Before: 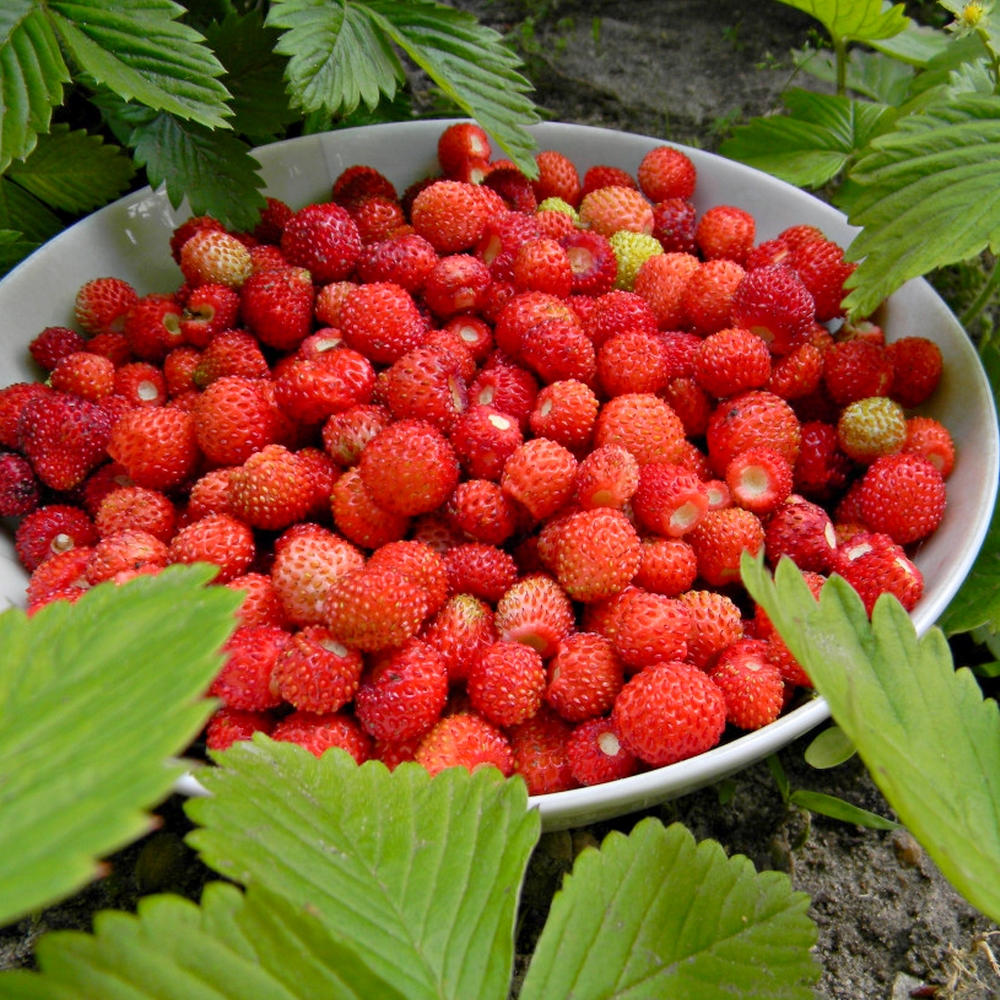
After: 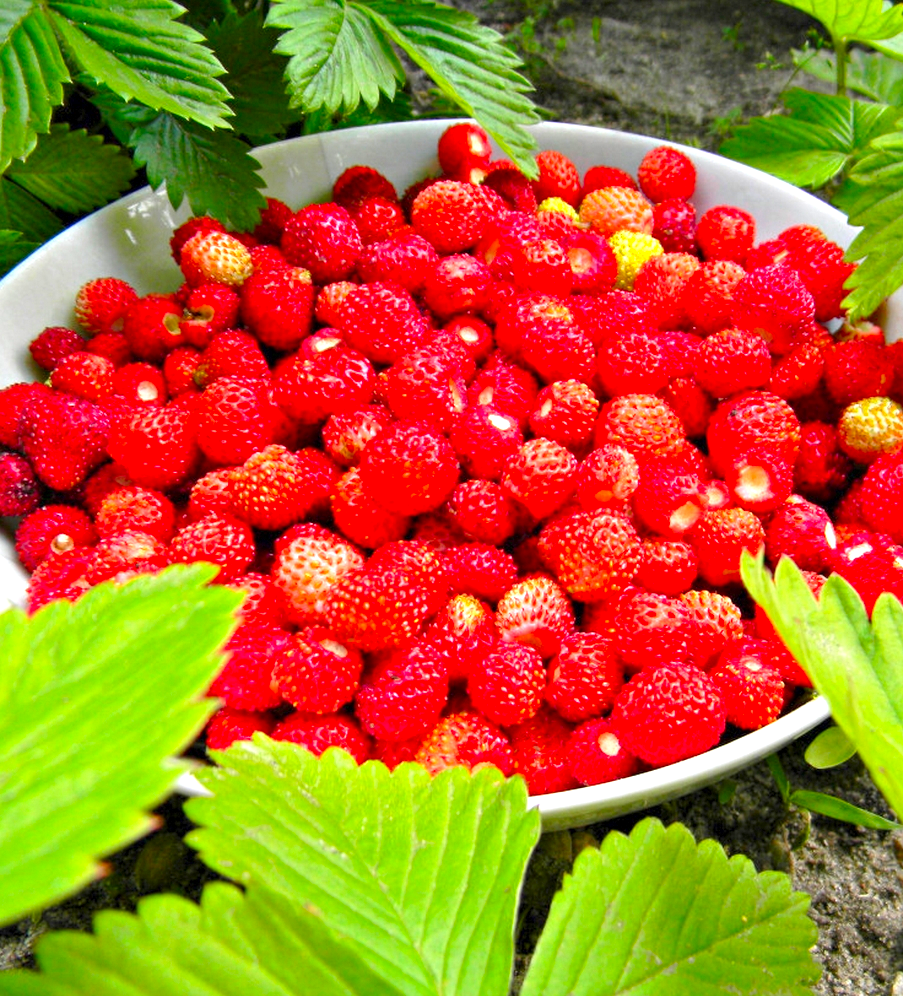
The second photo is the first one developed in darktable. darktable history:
color correction: highlights b* -0.053, saturation 1.31
crop: right 9.51%, bottom 0.024%
exposure: exposure 1.091 EV, compensate exposure bias true, compensate highlight preservation false
